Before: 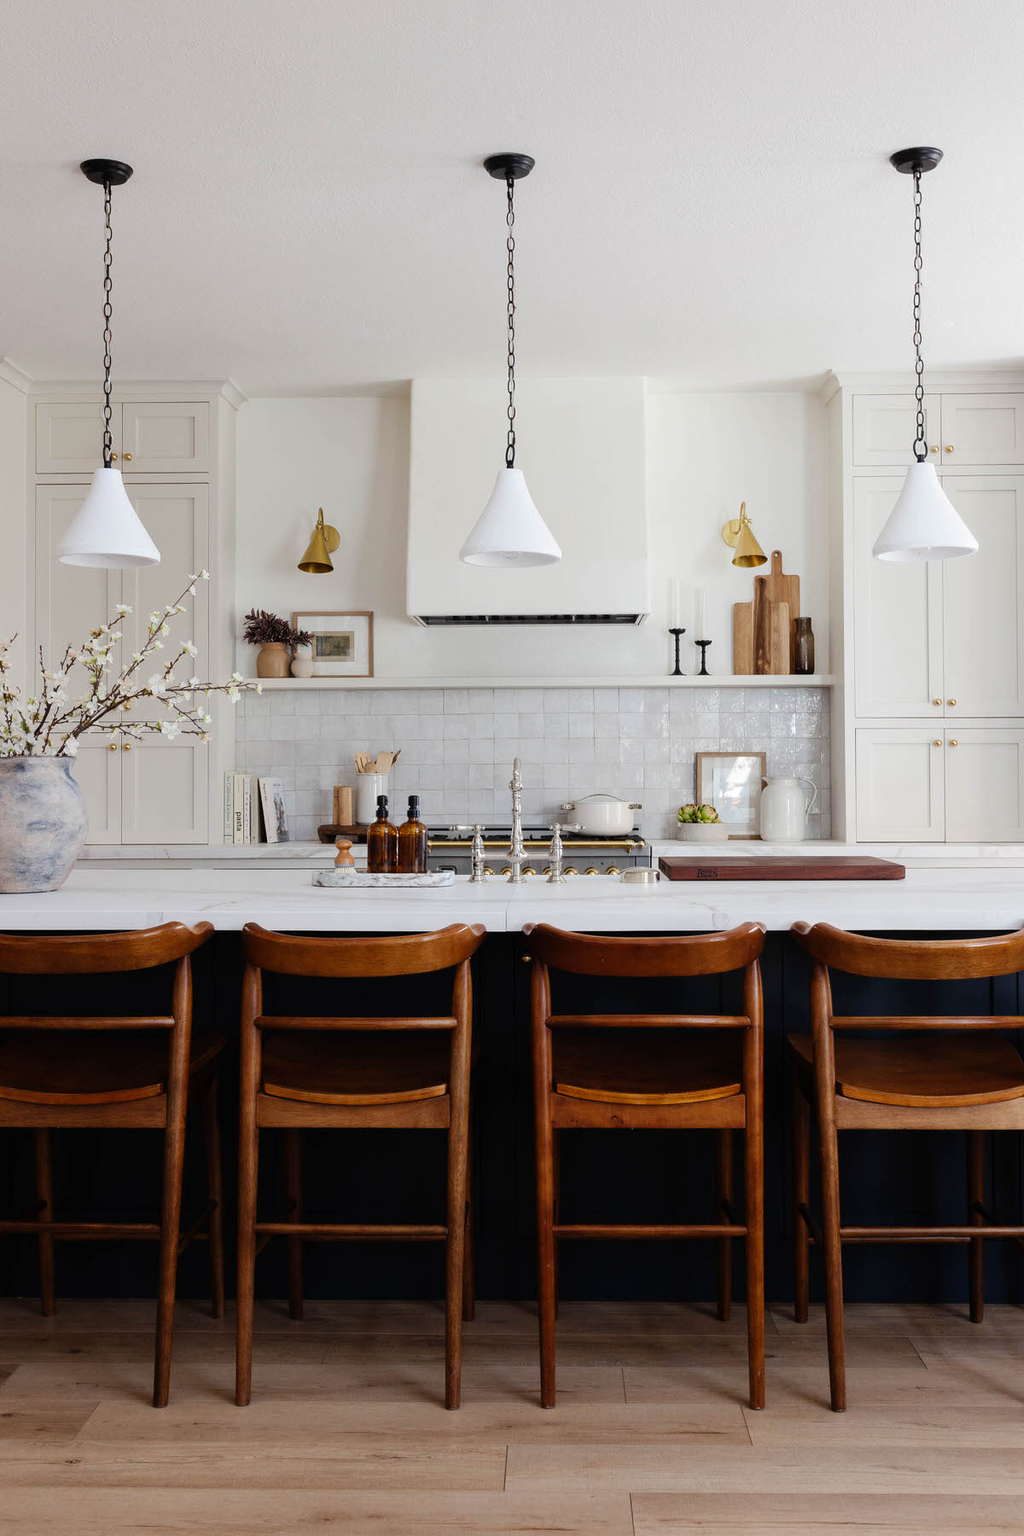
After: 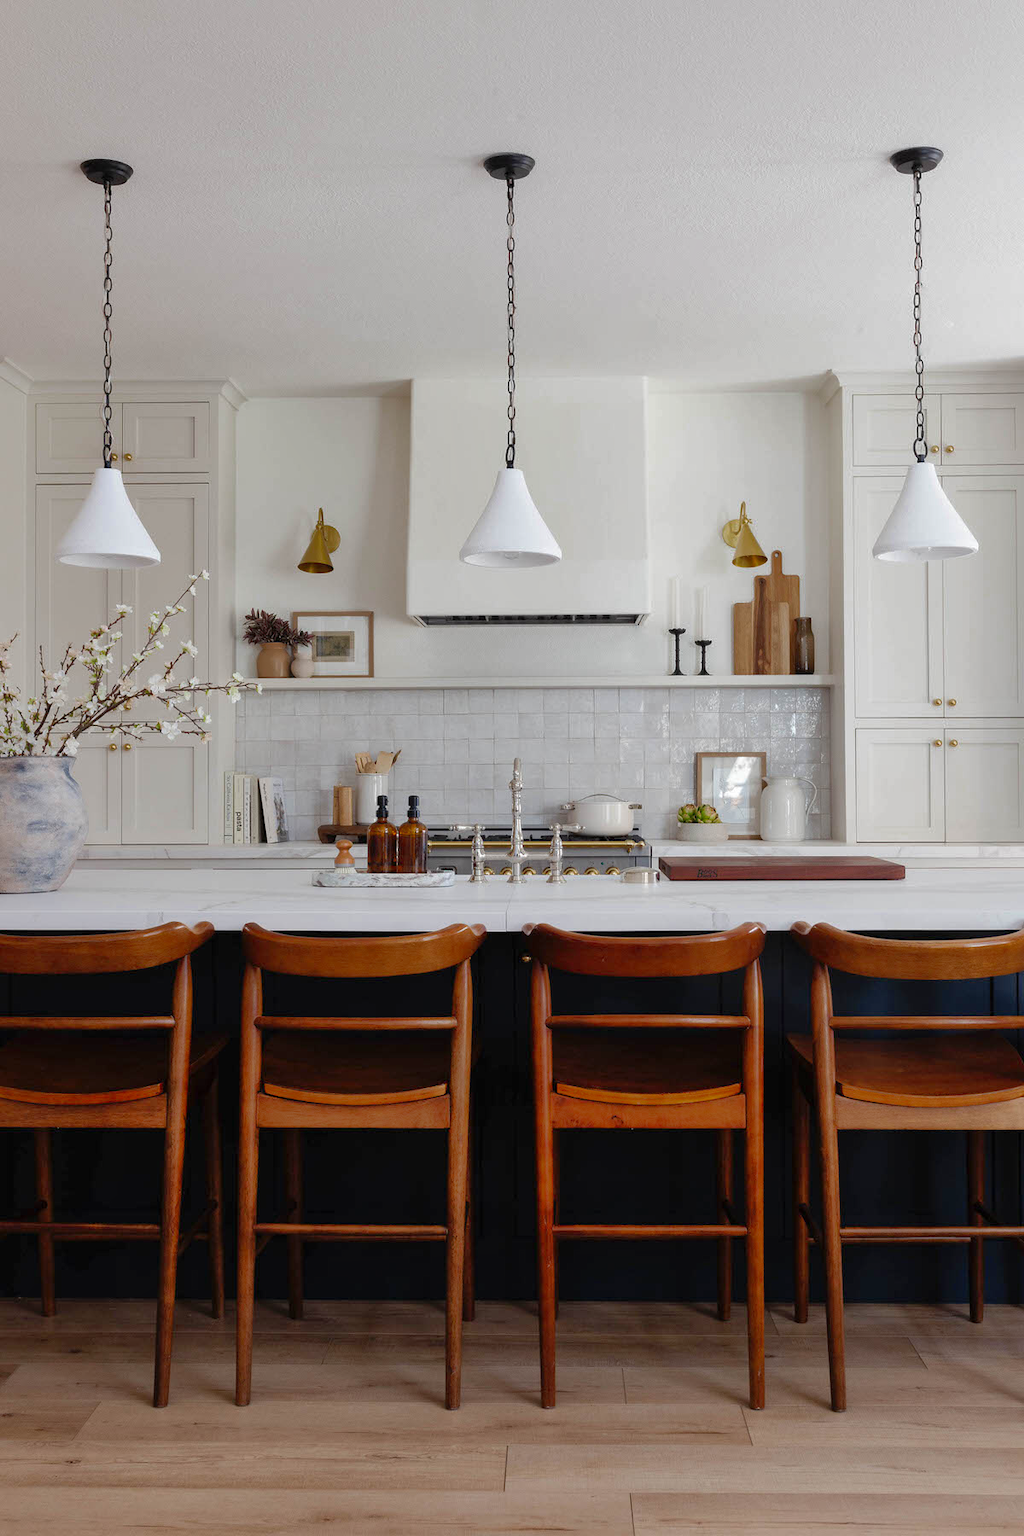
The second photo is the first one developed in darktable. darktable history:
shadows and highlights: on, module defaults
color zones: curves: ch0 [(0, 0.444) (0.143, 0.442) (0.286, 0.441) (0.429, 0.441) (0.571, 0.441) (0.714, 0.441) (0.857, 0.442) (1, 0.444)]
